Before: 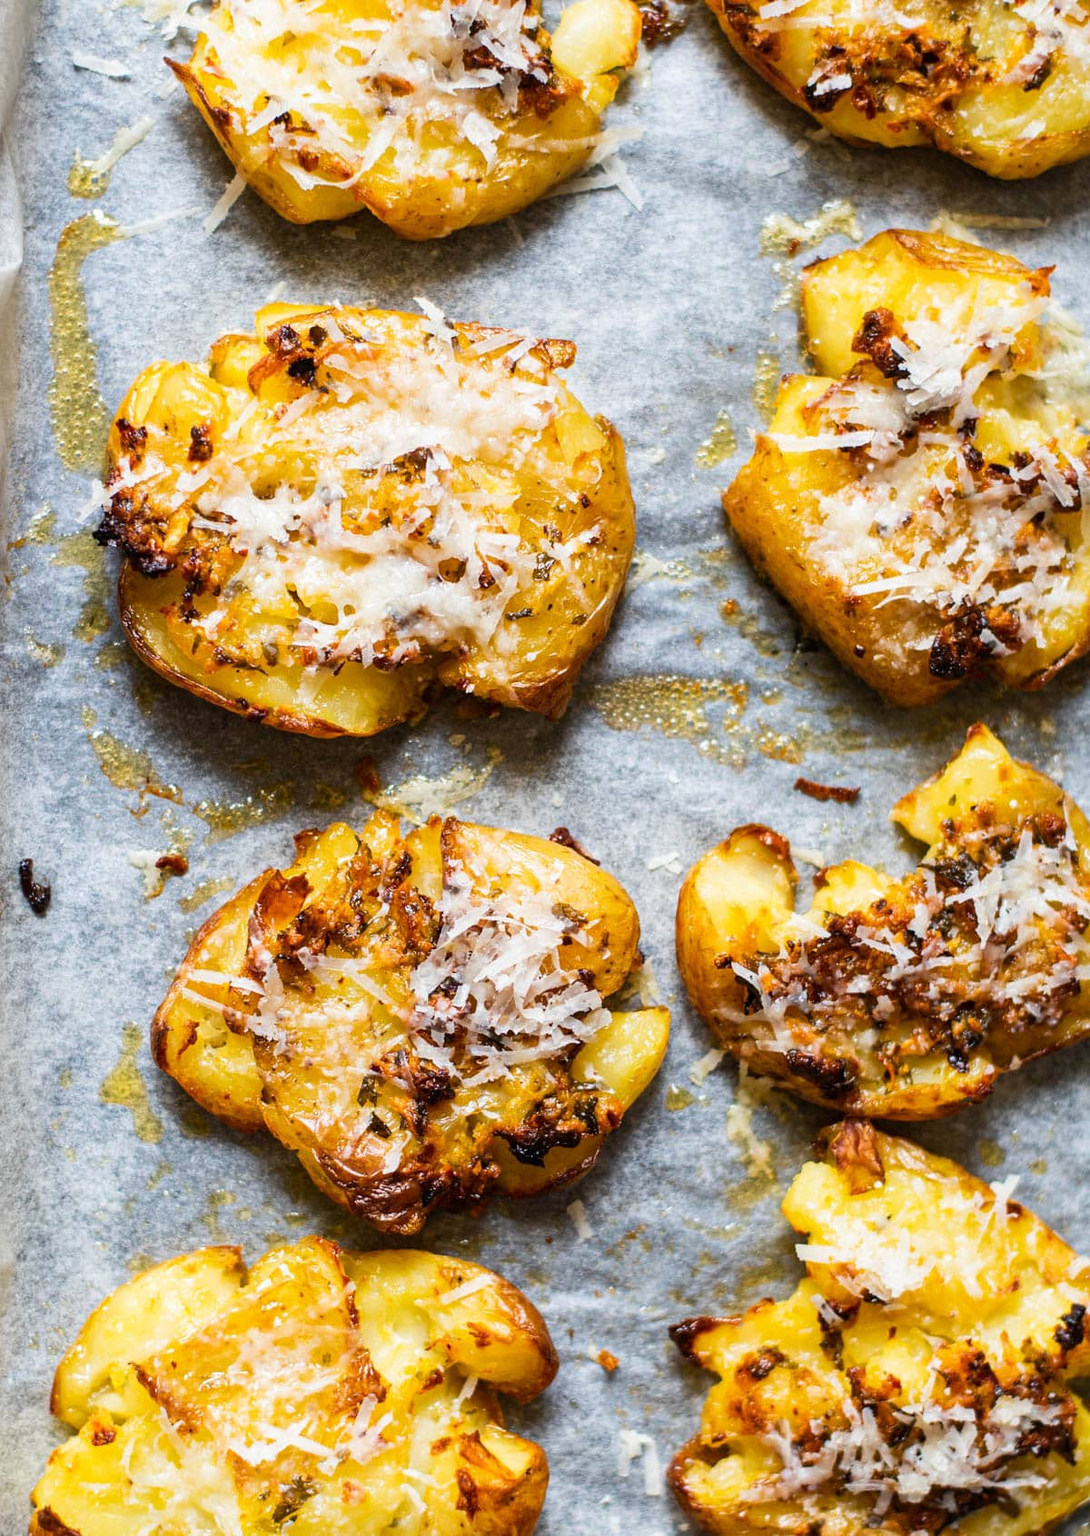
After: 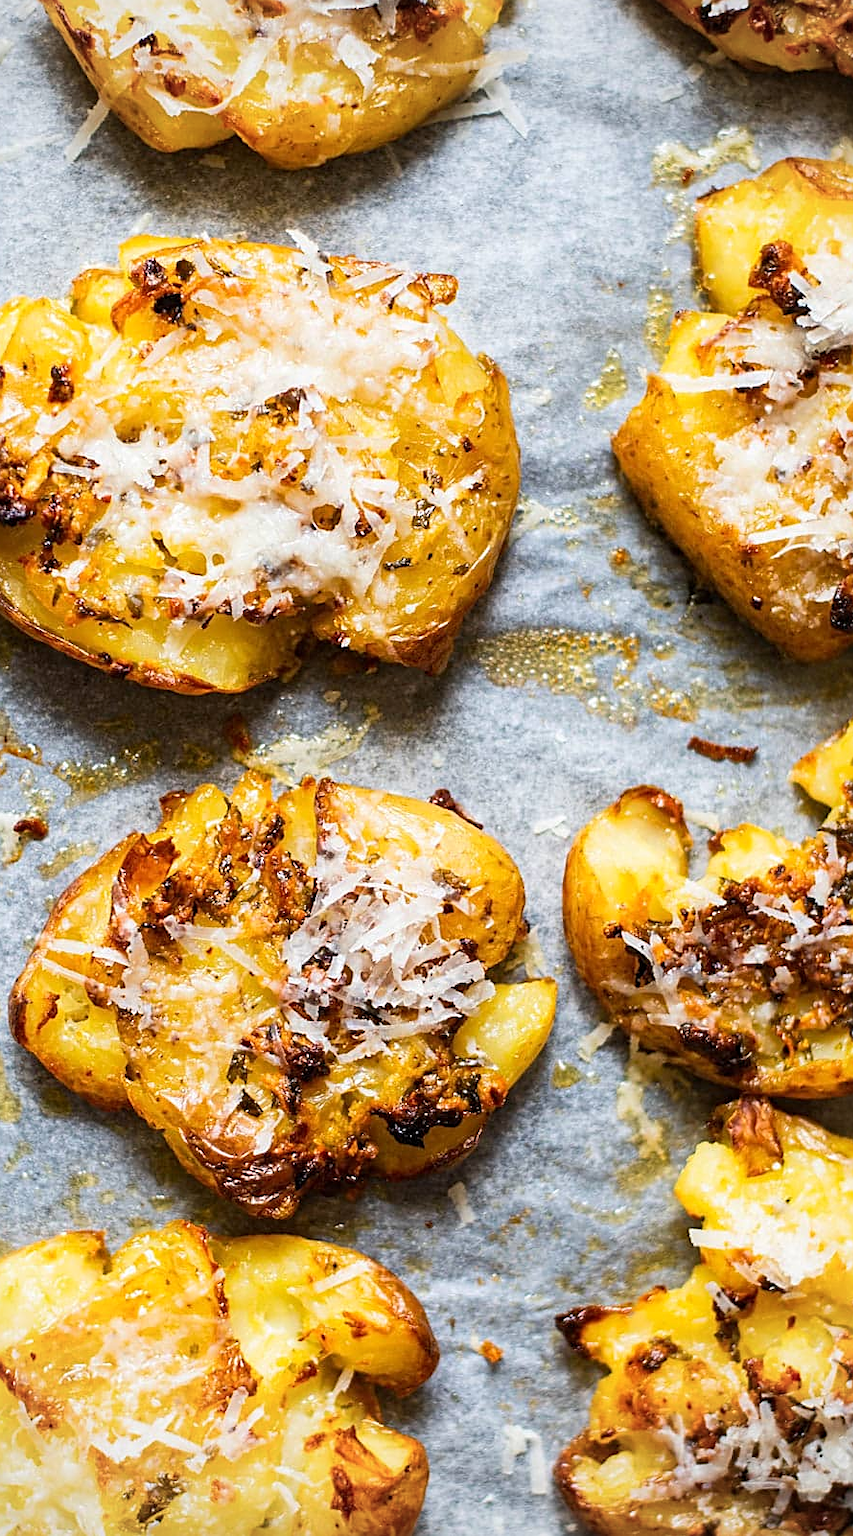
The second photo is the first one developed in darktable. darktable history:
vignetting: fall-off radius 93.87%
sharpen: on, module defaults
base curve: curves: ch0 [(0, 0) (0.472, 0.508) (1, 1)]
crop and rotate: left 13.15%, top 5.251%, right 12.609%
